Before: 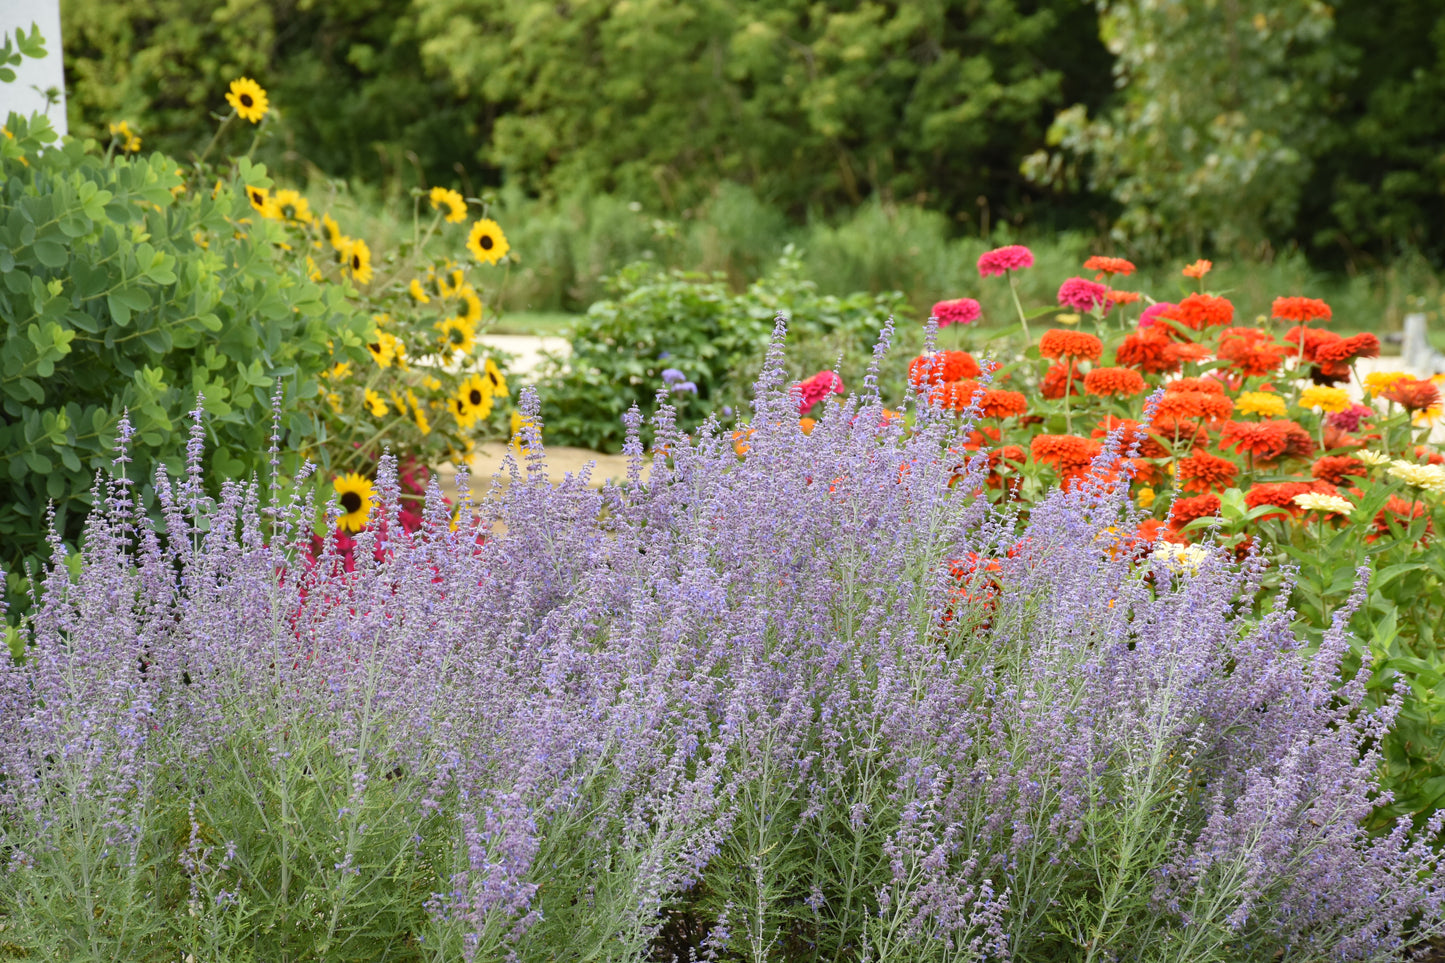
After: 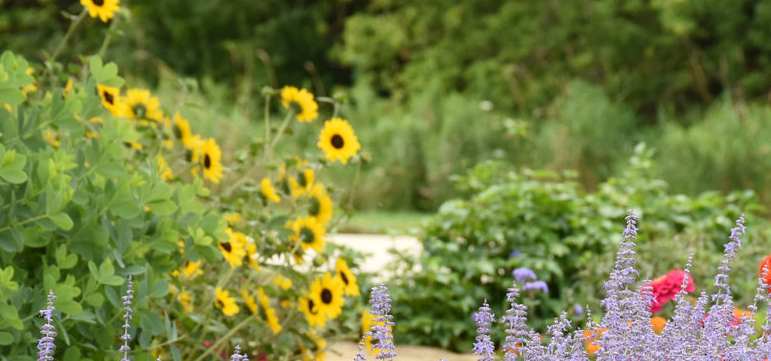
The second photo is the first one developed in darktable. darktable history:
crop: left 10.35%, top 10.552%, right 36.242%, bottom 51.933%
